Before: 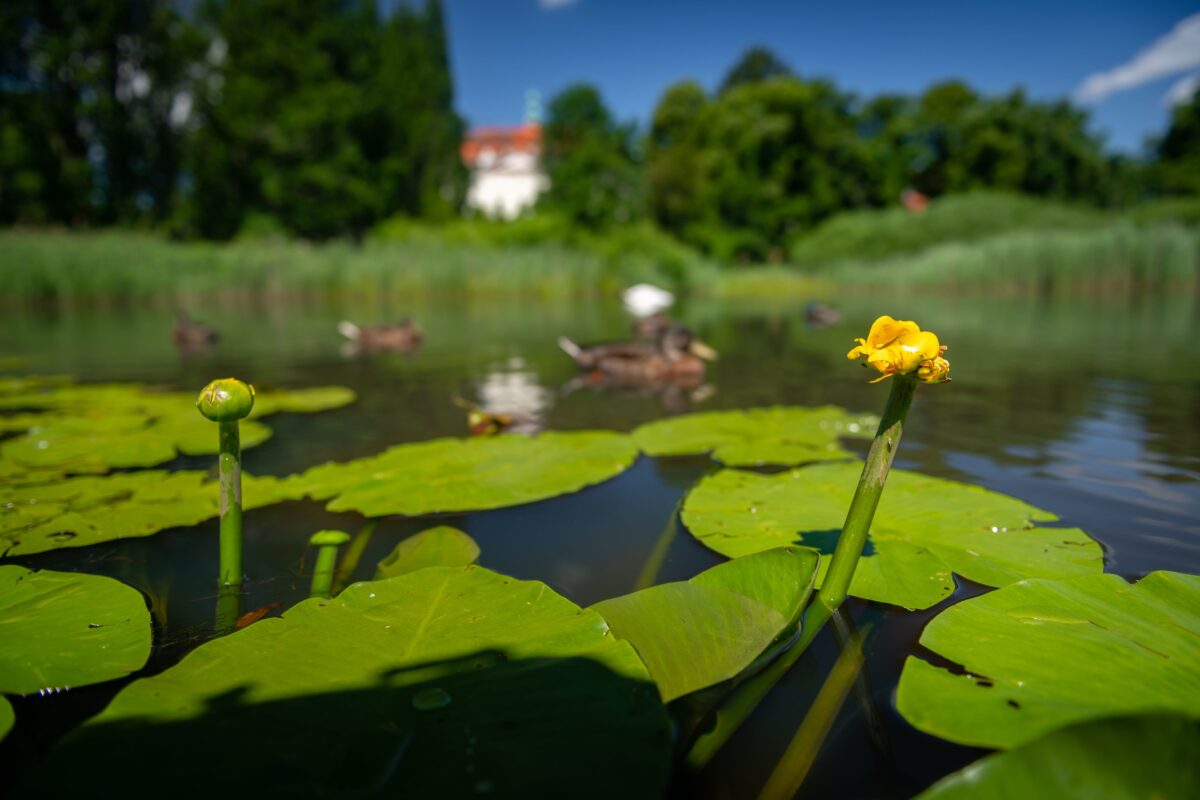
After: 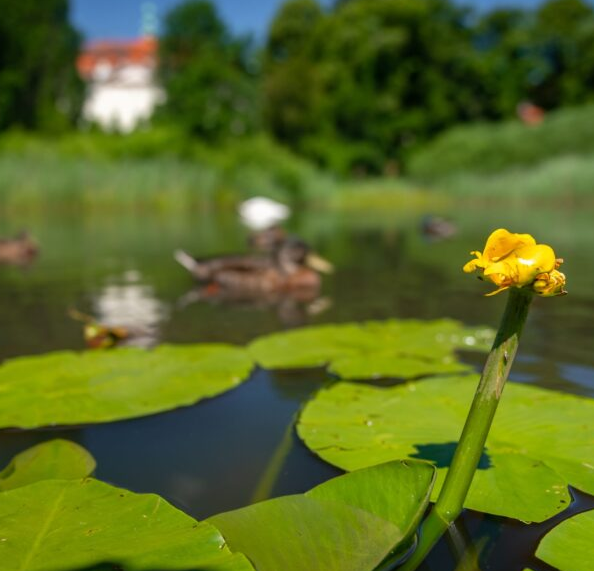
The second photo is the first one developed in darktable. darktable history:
crop: left 32.075%, top 10.976%, right 18.355%, bottom 17.596%
rotate and perspective: crop left 0, crop top 0
